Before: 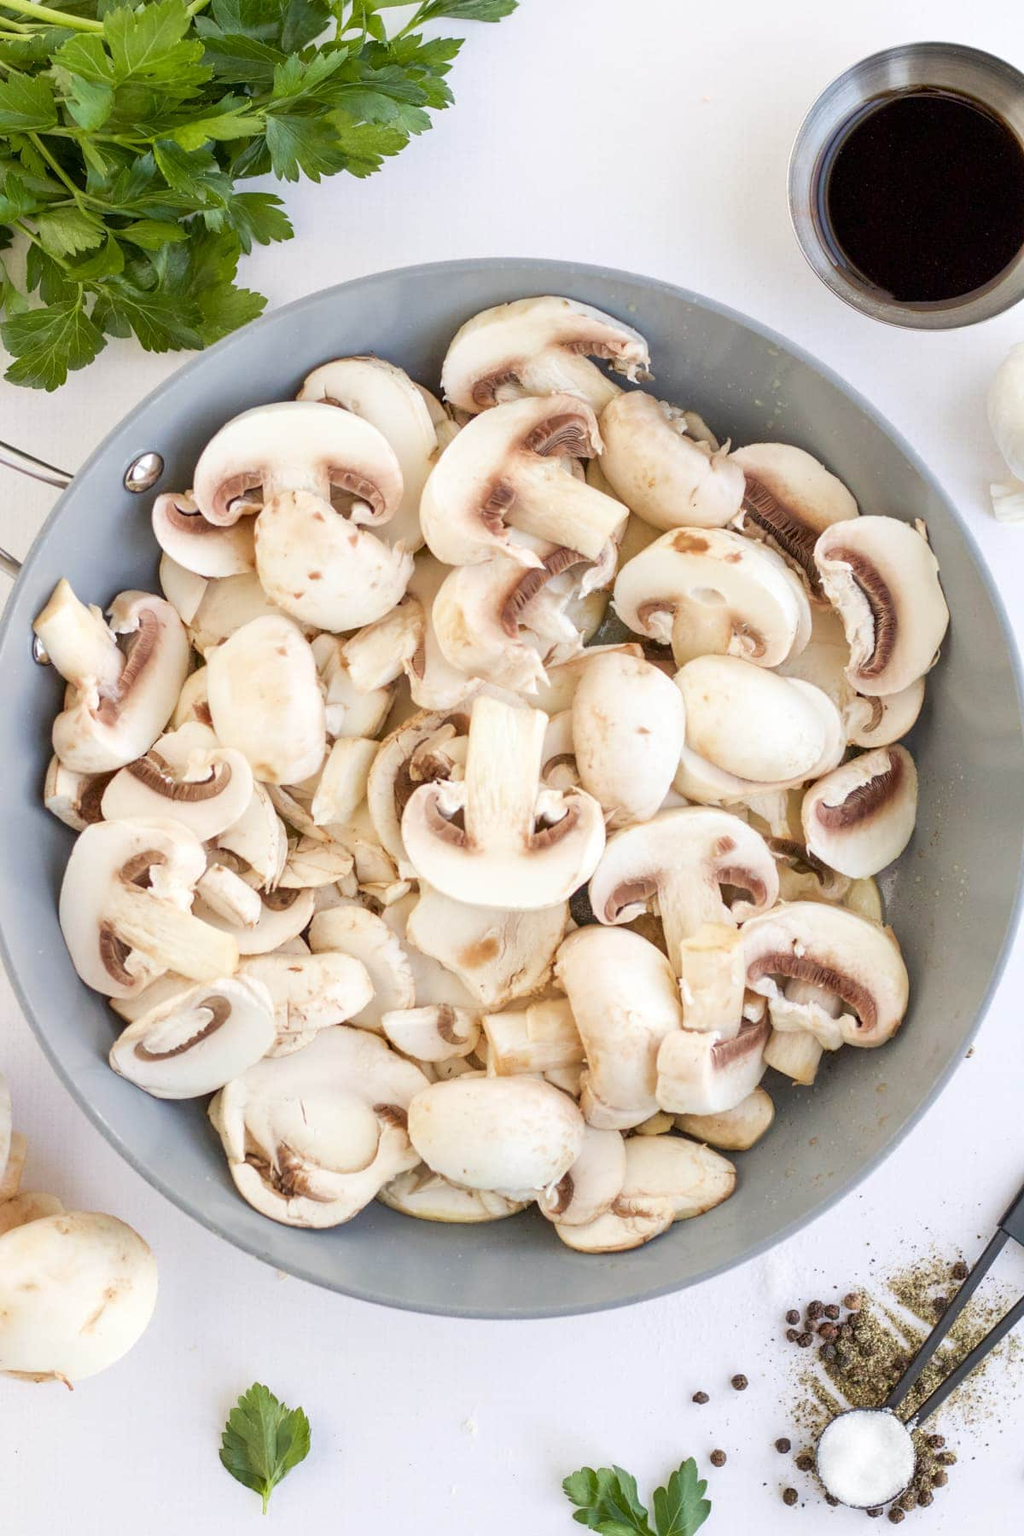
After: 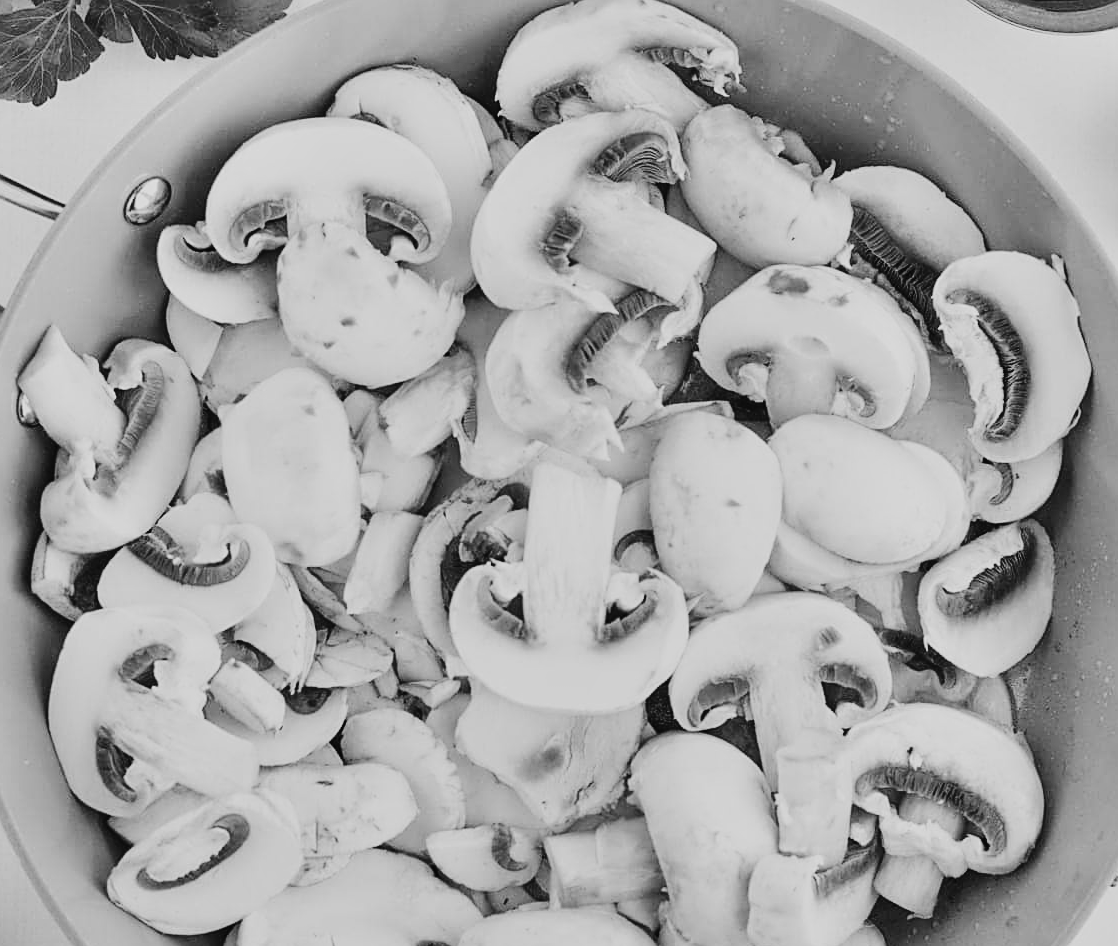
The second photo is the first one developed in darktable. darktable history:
filmic rgb: black relative exposure -7.65 EV, white relative exposure 4.56 EV, hardness 3.61, preserve chrominance max RGB
crop: left 1.778%, top 19.616%, right 4.987%, bottom 27.777%
sharpen: on, module defaults
shadows and highlights: shadows 40.13, highlights -55.86, low approximation 0.01, soften with gaussian
tone curve: curves: ch0 [(0, 0) (0.003, 0.049) (0.011, 0.052) (0.025, 0.057) (0.044, 0.069) (0.069, 0.076) (0.1, 0.09) (0.136, 0.111) (0.177, 0.15) (0.224, 0.197) (0.277, 0.267) (0.335, 0.366) (0.399, 0.477) (0.468, 0.561) (0.543, 0.651) (0.623, 0.733) (0.709, 0.804) (0.801, 0.869) (0.898, 0.924) (1, 1)], color space Lab, independent channels, preserve colors none
color calibration: output gray [0.21, 0.42, 0.37, 0], gray › normalize channels true, x 0.354, y 0.368, temperature 4725.16 K, gamut compression 0.015
